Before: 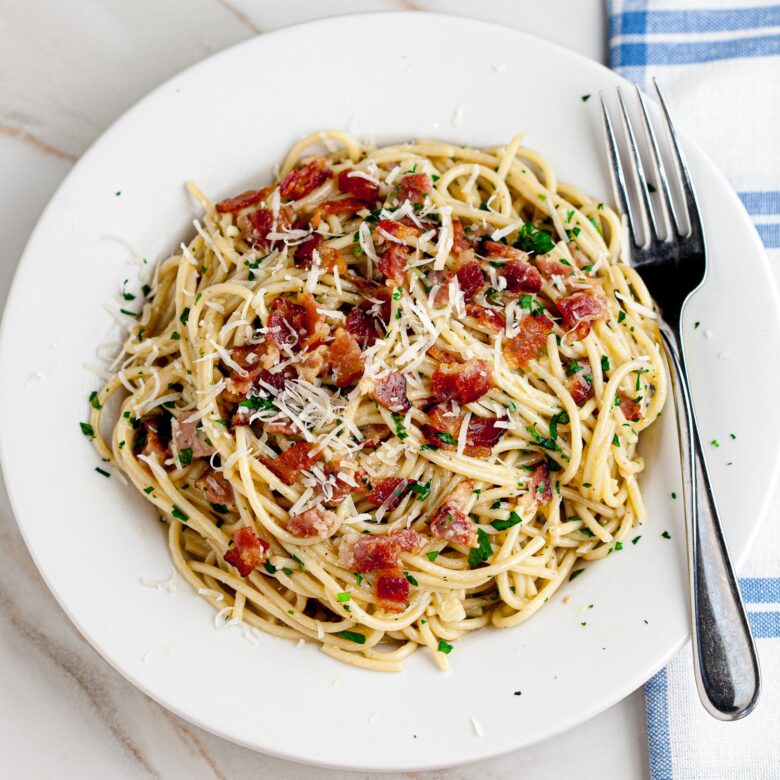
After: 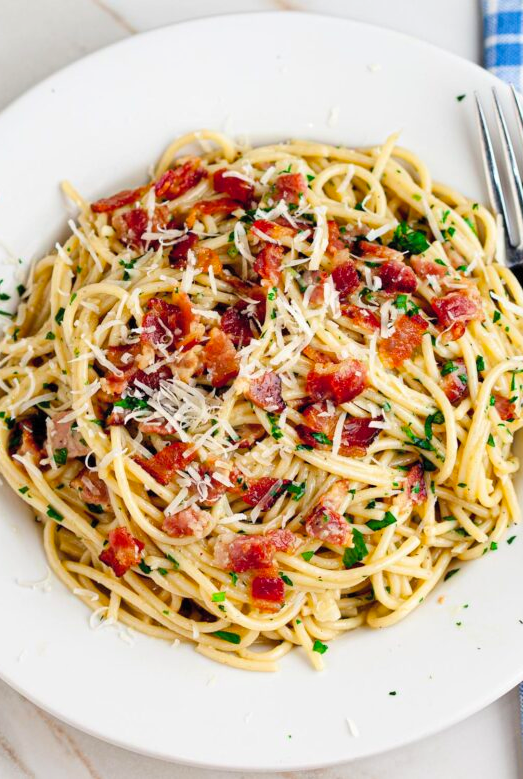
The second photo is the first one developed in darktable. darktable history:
contrast brightness saturation: brightness 0.088, saturation 0.191
crop and rotate: left 16.091%, right 16.802%
